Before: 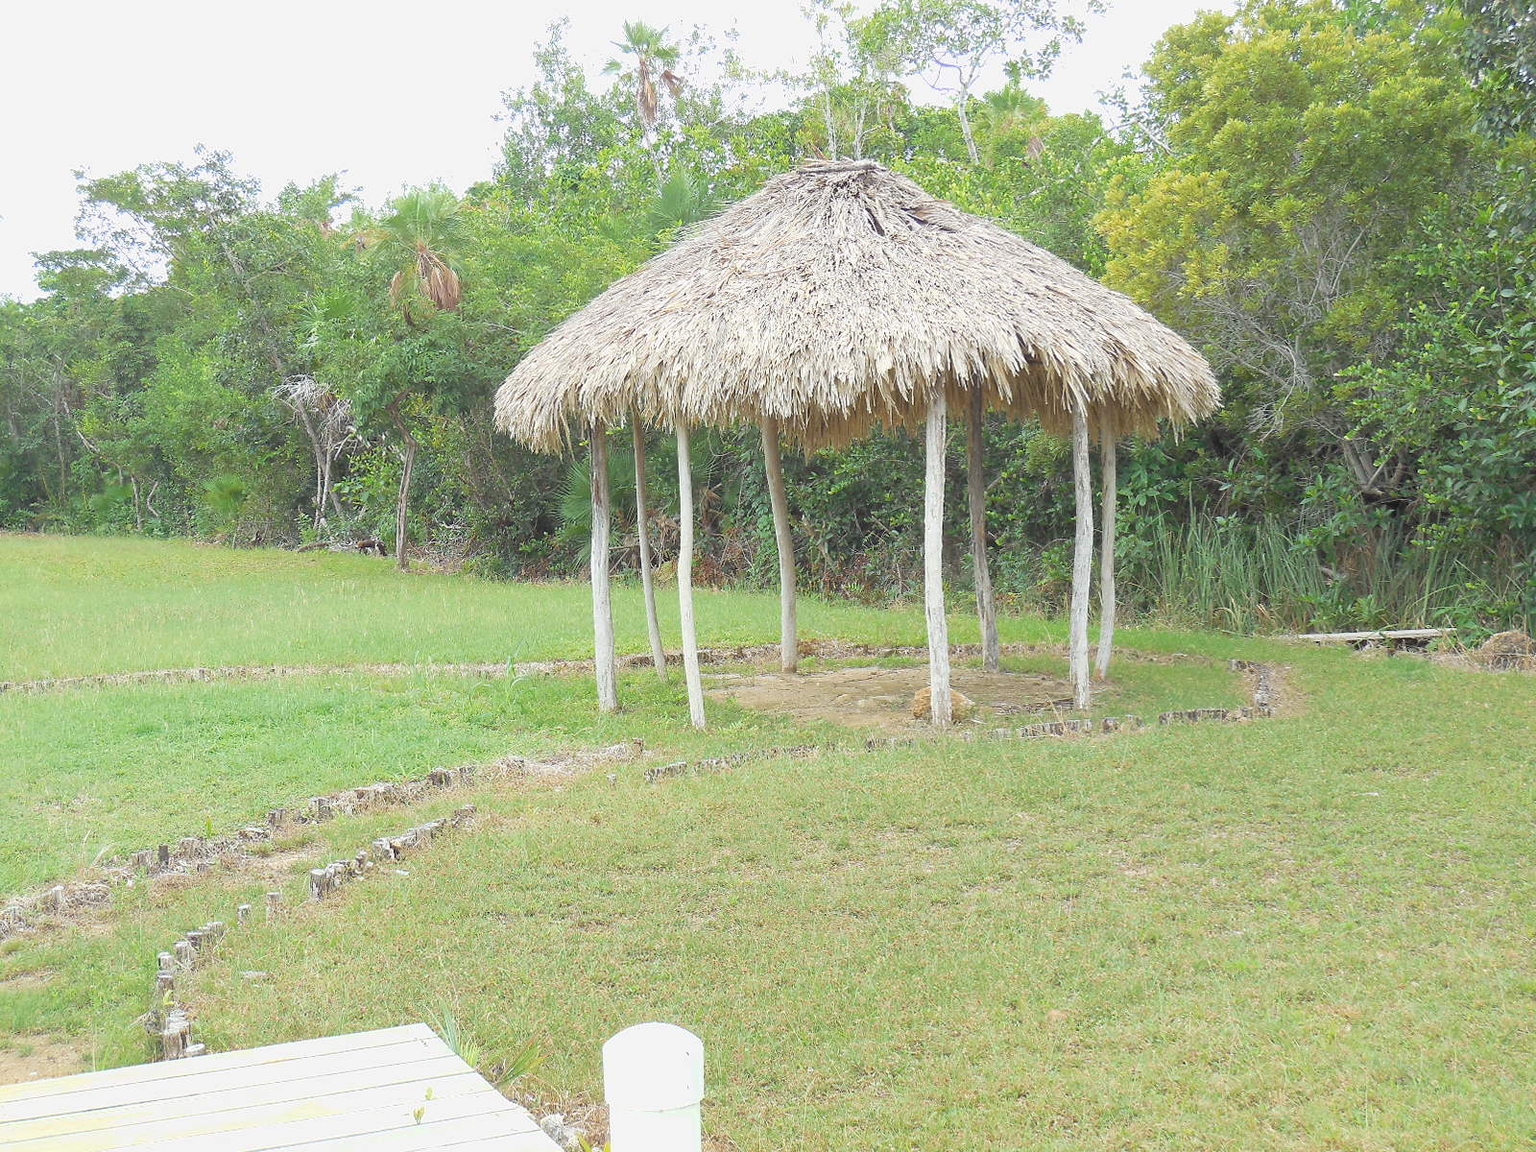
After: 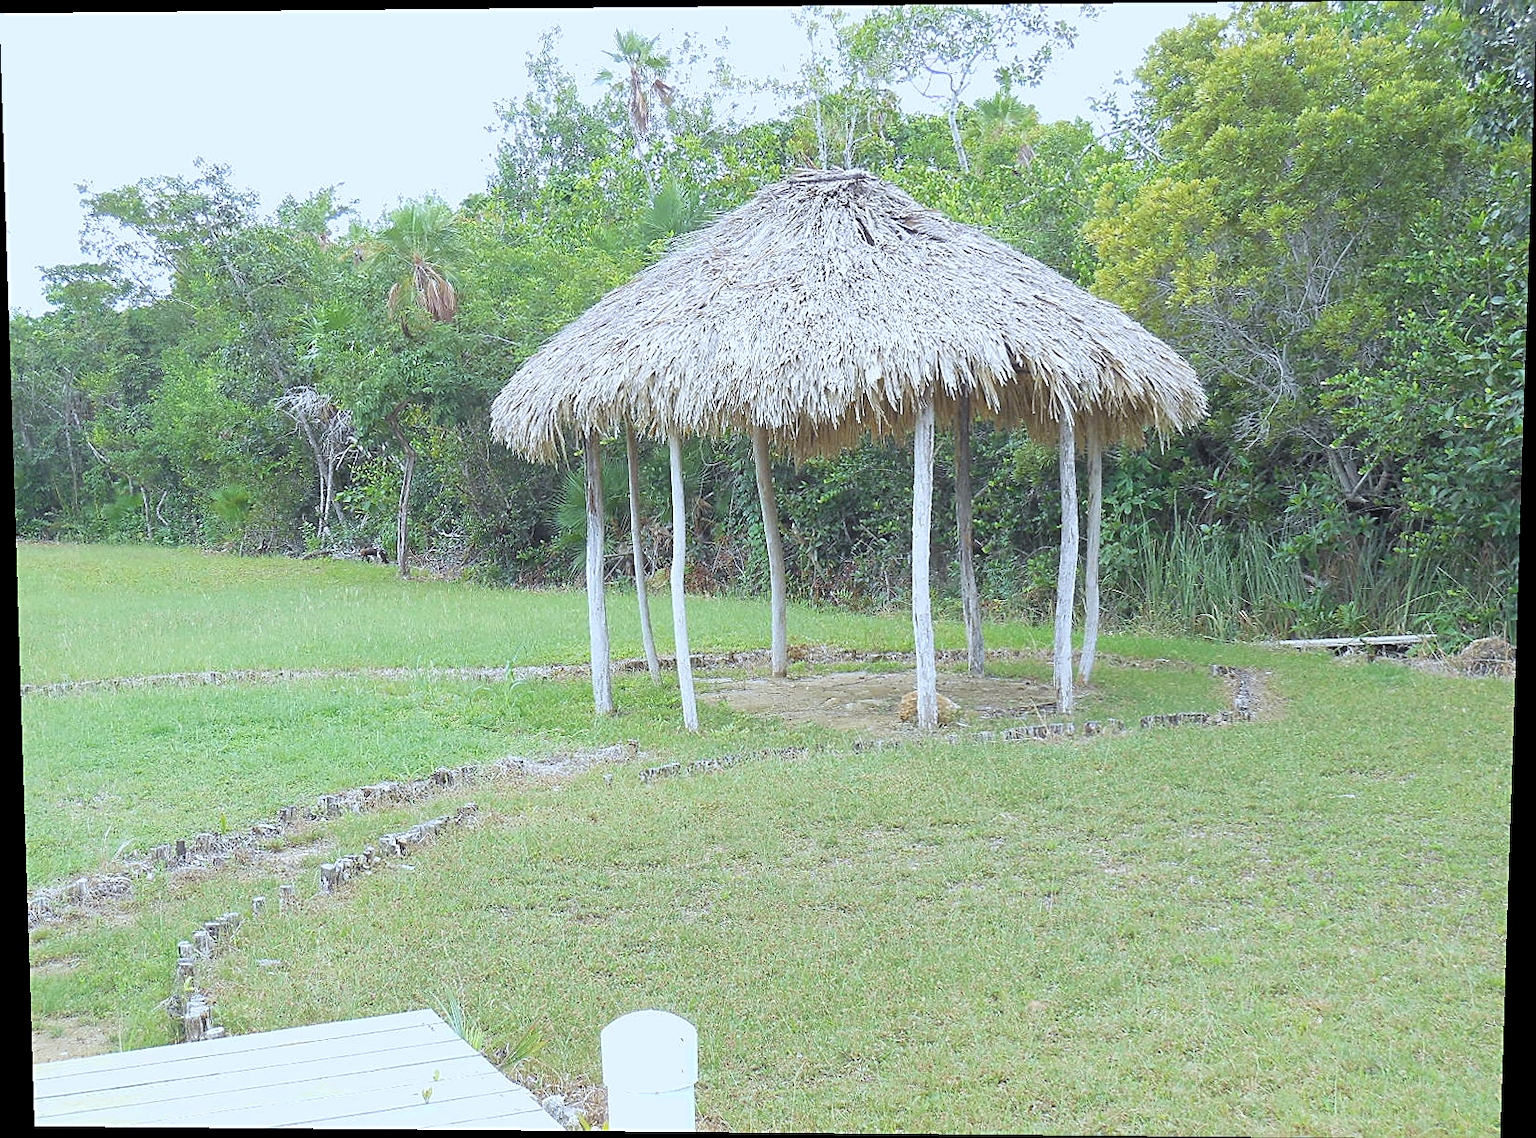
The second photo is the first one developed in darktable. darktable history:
sharpen: on, module defaults
white balance: red 0.926, green 1.003, blue 1.133
rotate and perspective: lens shift (vertical) 0.048, lens shift (horizontal) -0.024, automatic cropping off
